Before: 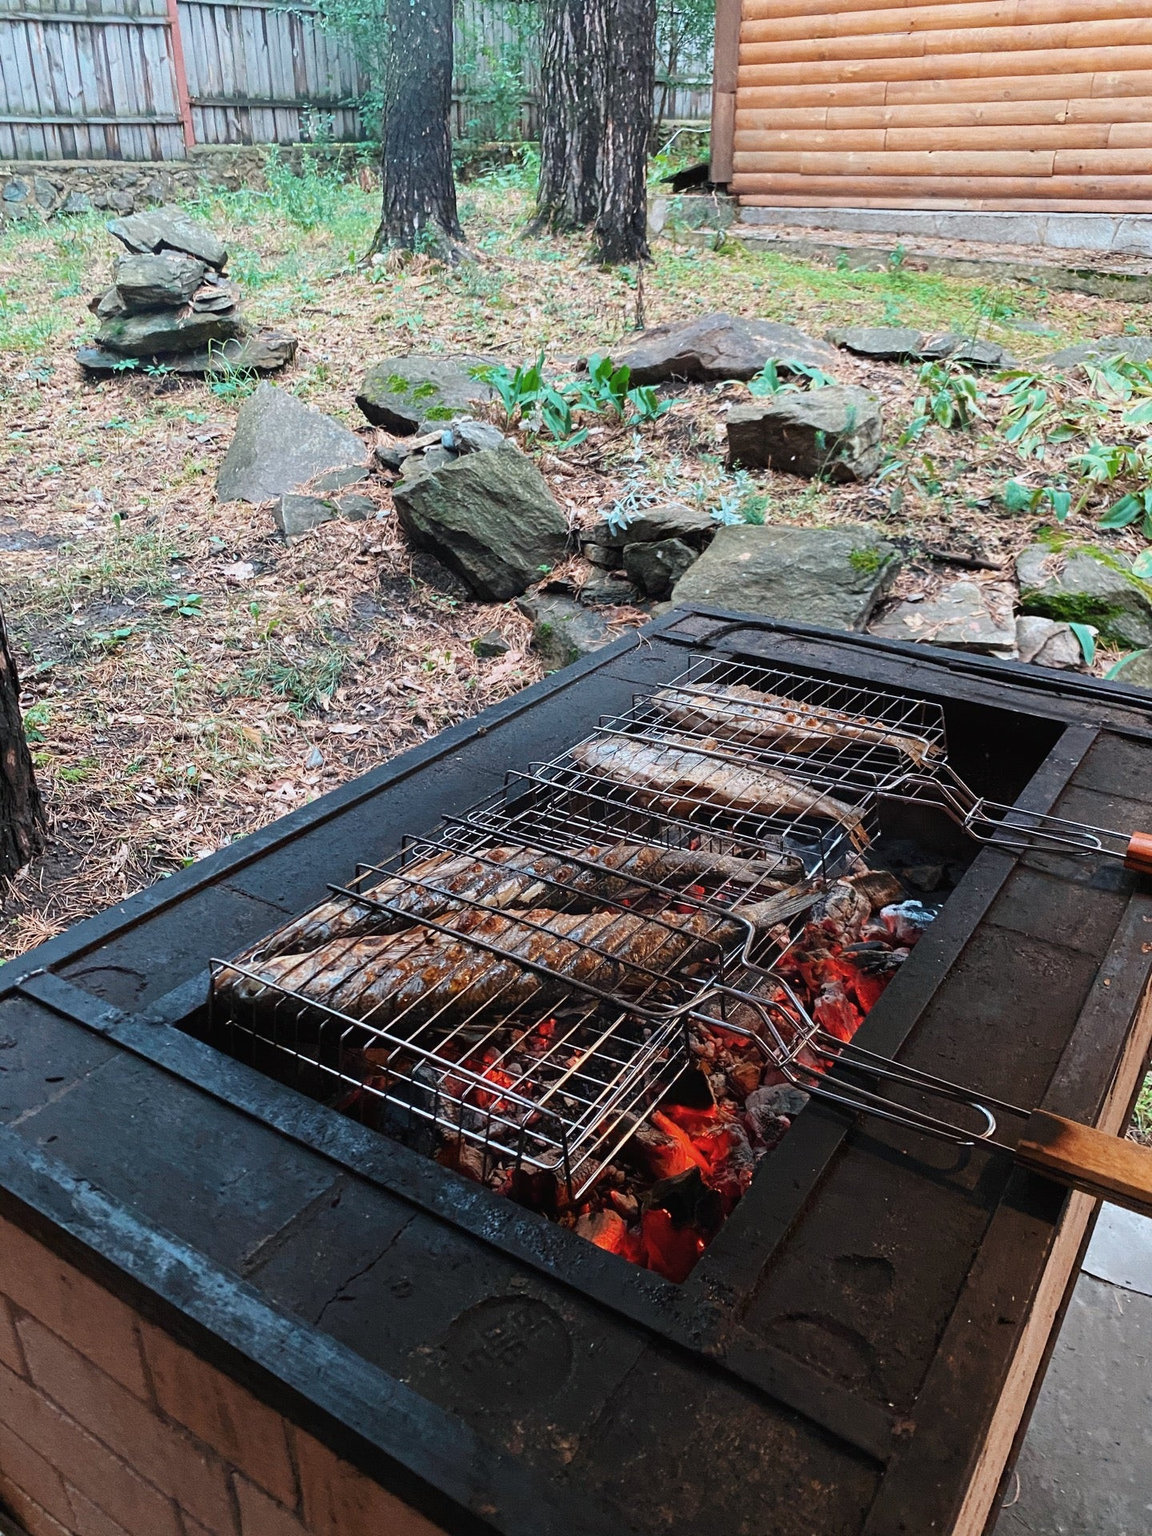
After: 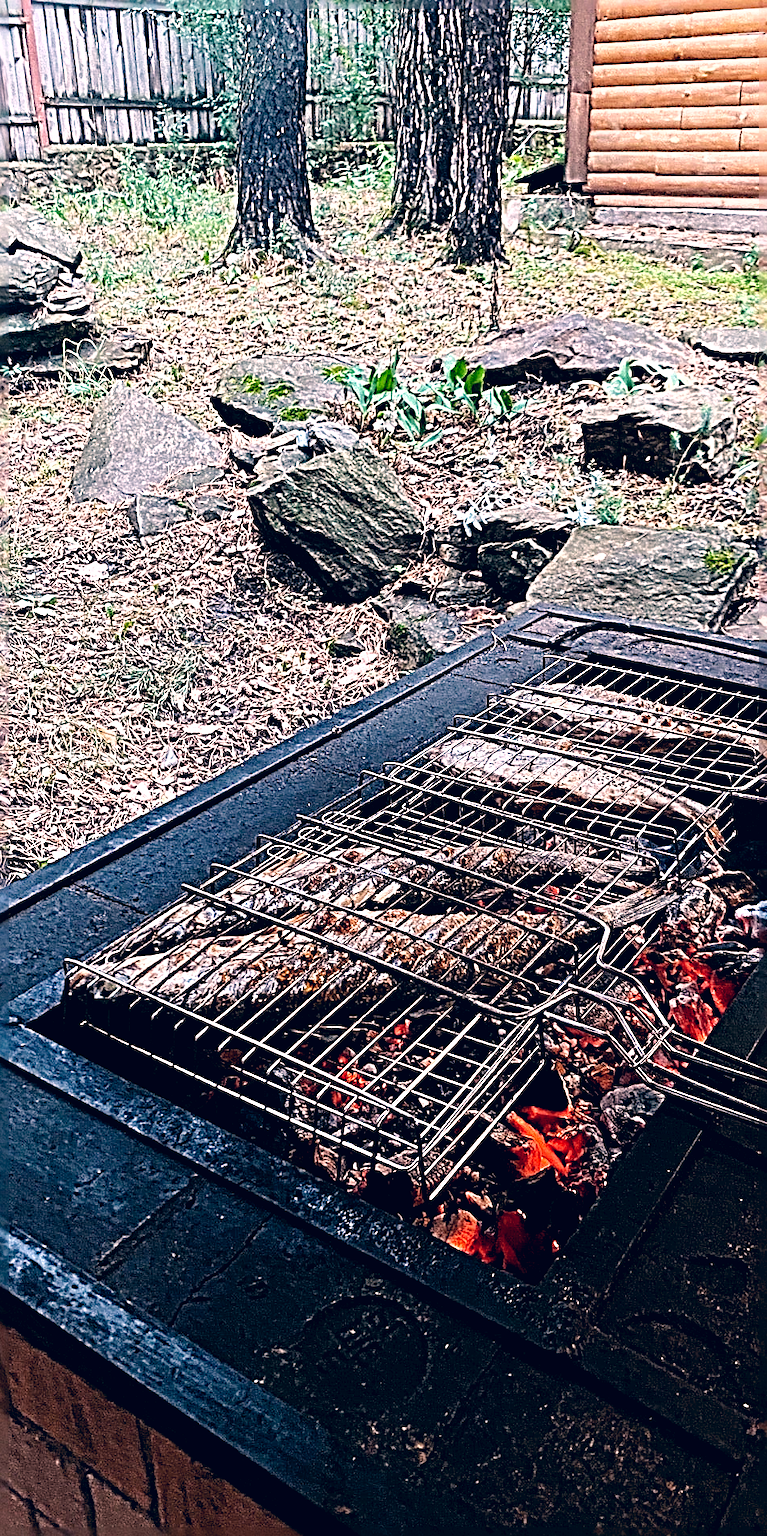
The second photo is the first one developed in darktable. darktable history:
shadows and highlights: shadows 10, white point adjustment 1, highlights -40
tone curve: curves: ch0 [(0, 0) (0.003, 0.019) (0.011, 0.022) (0.025, 0.025) (0.044, 0.04) (0.069, 0.069) (0.1, 0.108) (0.136, 0.152) (0.177, 0.199) (0.224, 0.26) (0.277, 0.321) (0.335, 0.392) (0.399, 0.472) (0.468, 0.547) (0.543, 0.624) (0.623, 0.713) (0.709, 0.786) (0.801, 0.865) (0.898, 0.939) (1, 1)], preserve colors none
crop and rotate: left 12.648%, right 20.685%
color correction: highlights a* 14.46, highlights b* 5.85, shadows a* -5.53, shadows b* -15.24, saturation 0.85
sharpen: radius 4.001, amount 2
color balance: lift [0.991, 1, 1, 1], gamma [0.996, 1, 1, 1], input saturation 98.52%, contrast 20.34%, output saturation 103.72%
